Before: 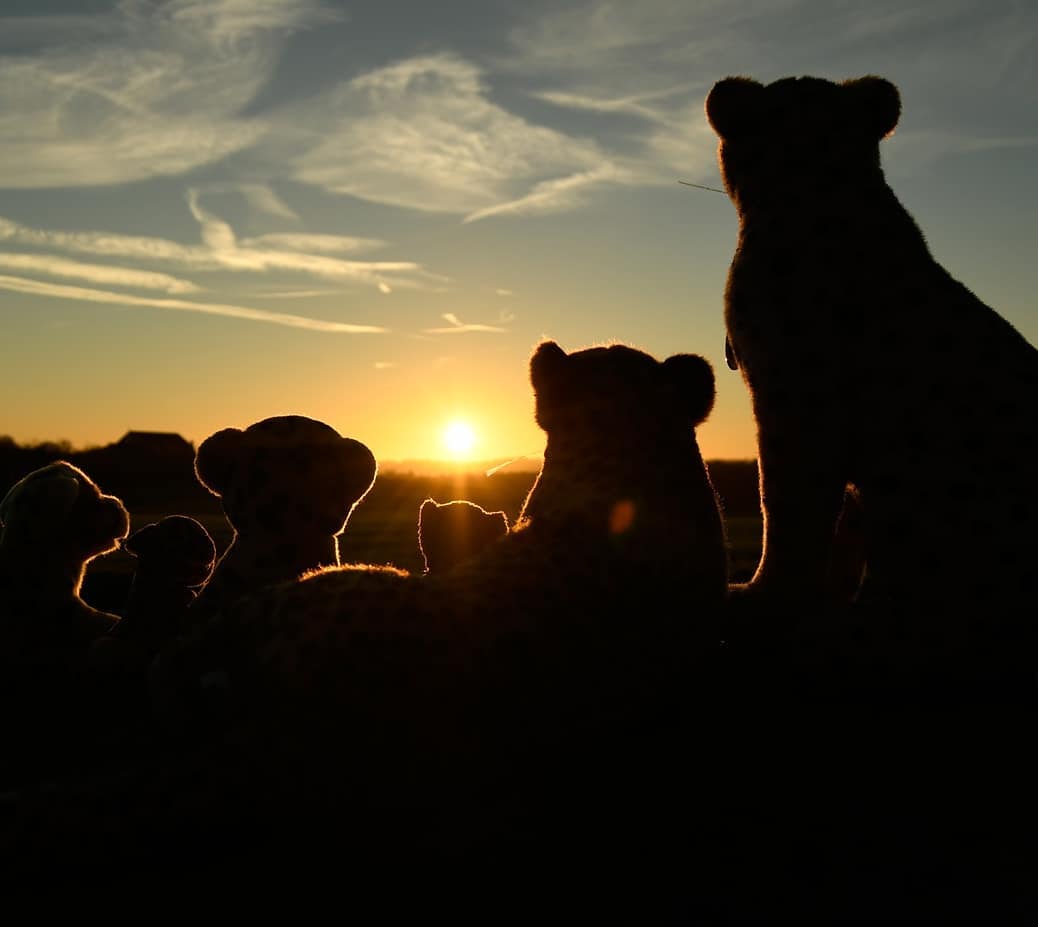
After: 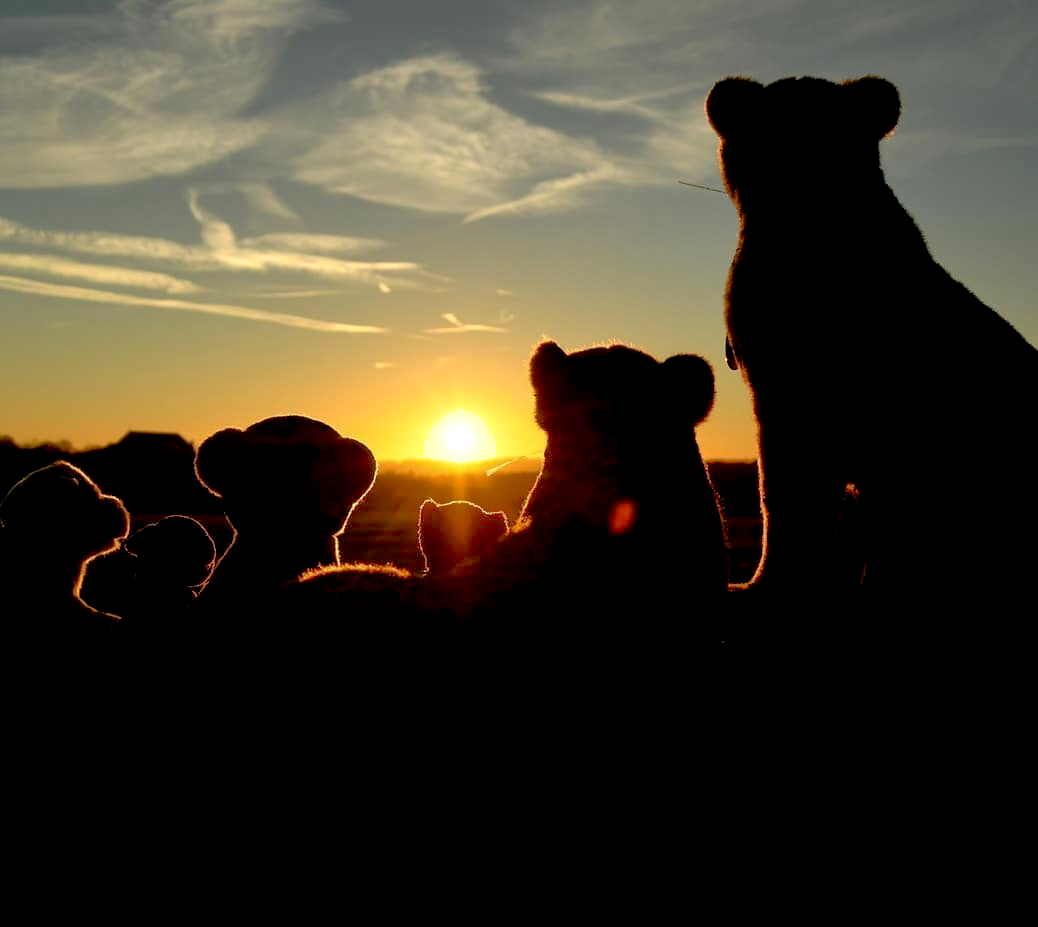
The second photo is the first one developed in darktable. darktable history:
exposure: black level correction 0.007, exposure 0.159 EV, compensate highlight preservation false
shadows and highlights: on, module defaults
